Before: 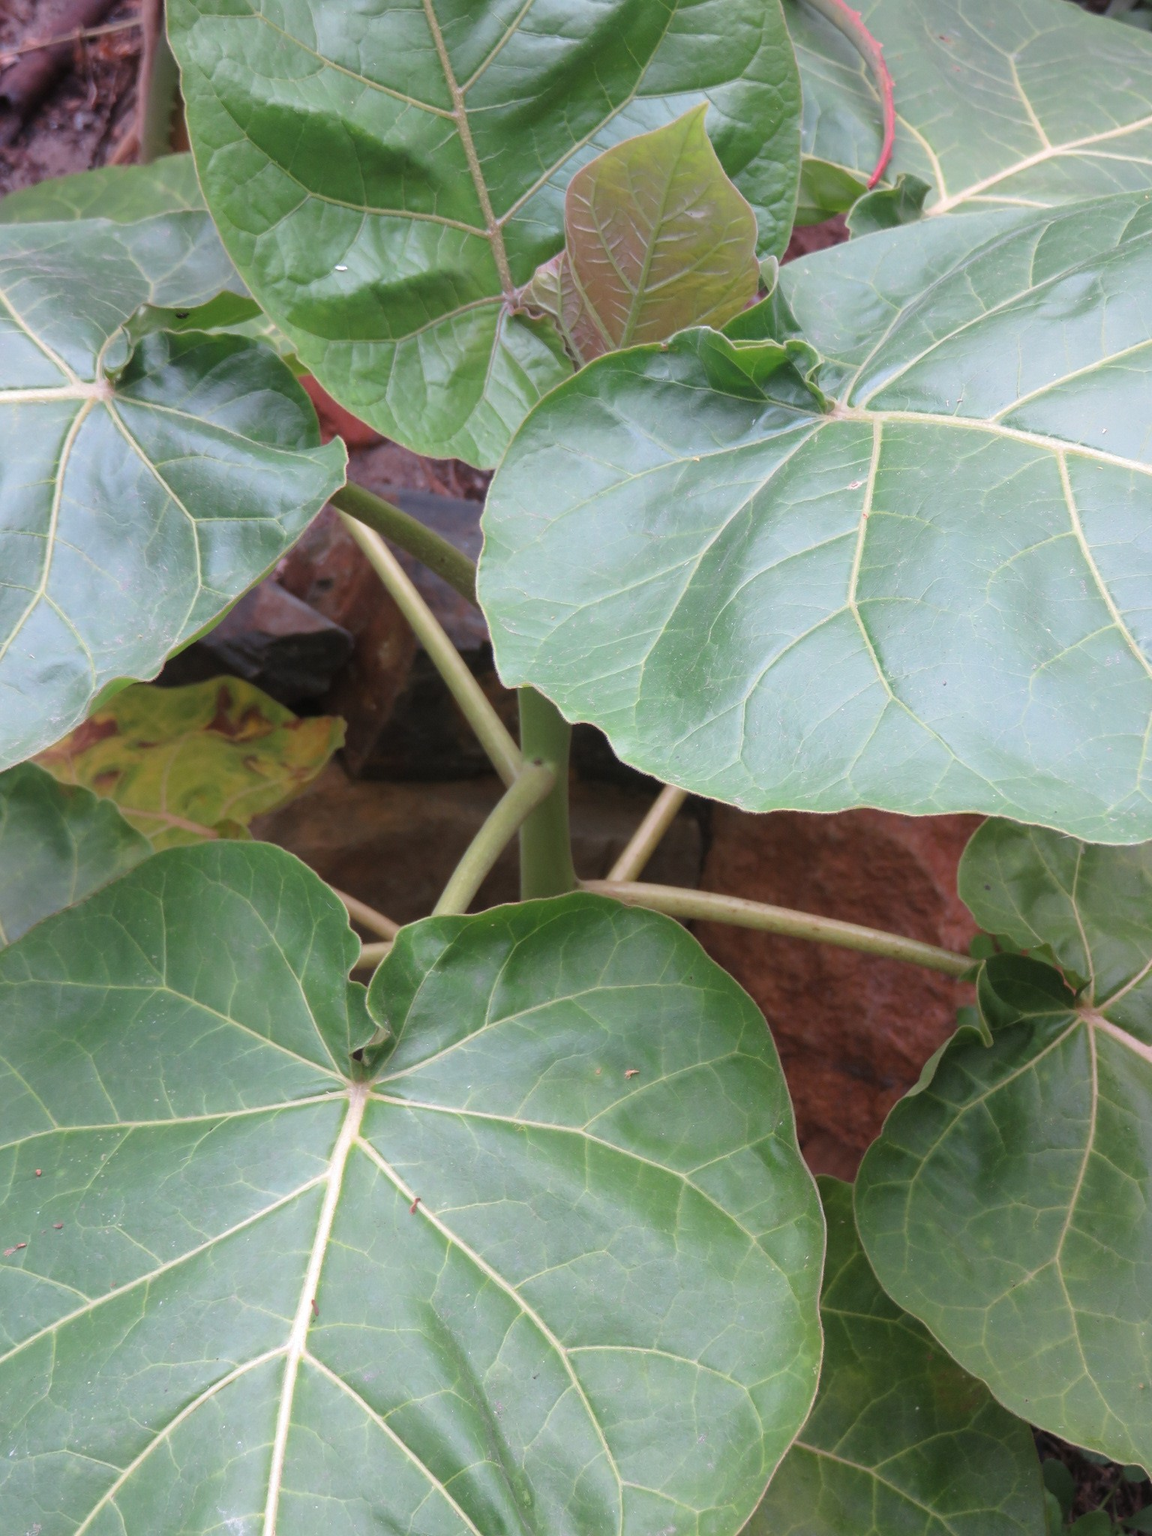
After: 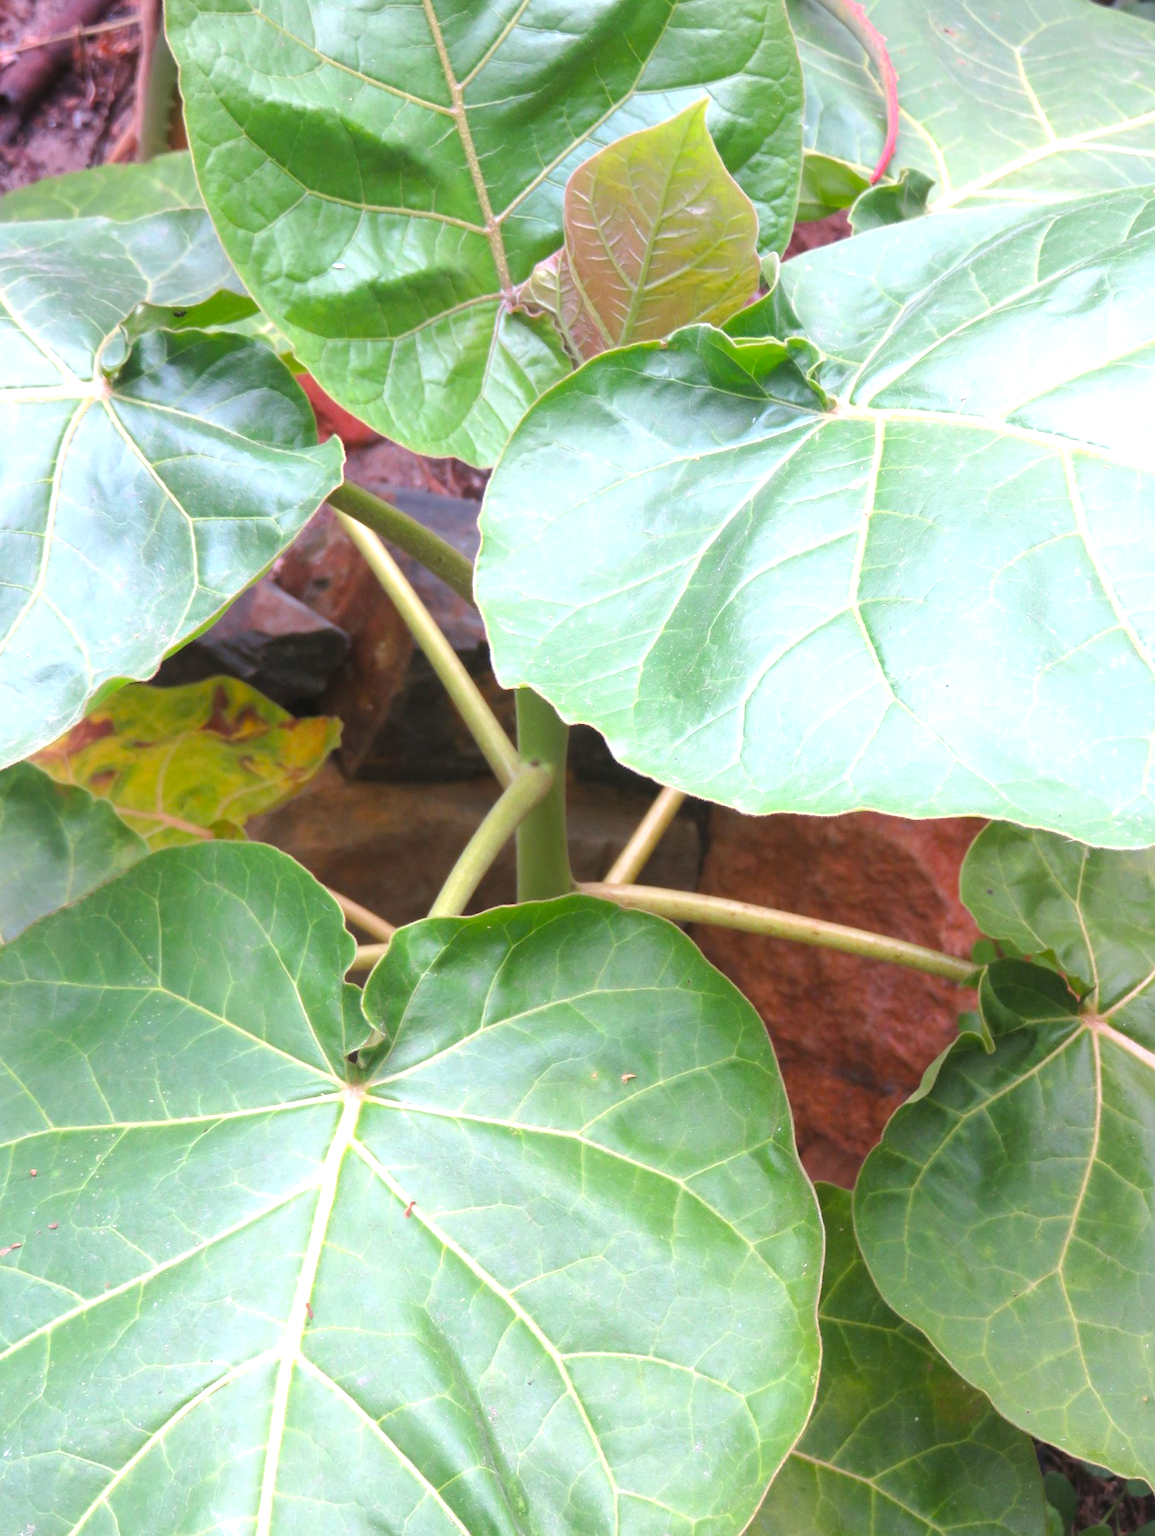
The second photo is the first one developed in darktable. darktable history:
rotate and perspective: rotation 0.192°, lens shift (horizontal) -0.015, crop left 0.005, crop right 0.996, crop top 0.006, crop bottom 0.99
exposure: black level correction 0, exposure 0.9 EV, compensate highlight preservation false
color balance rgb: perceptual saturation grading › global saturation 30%
